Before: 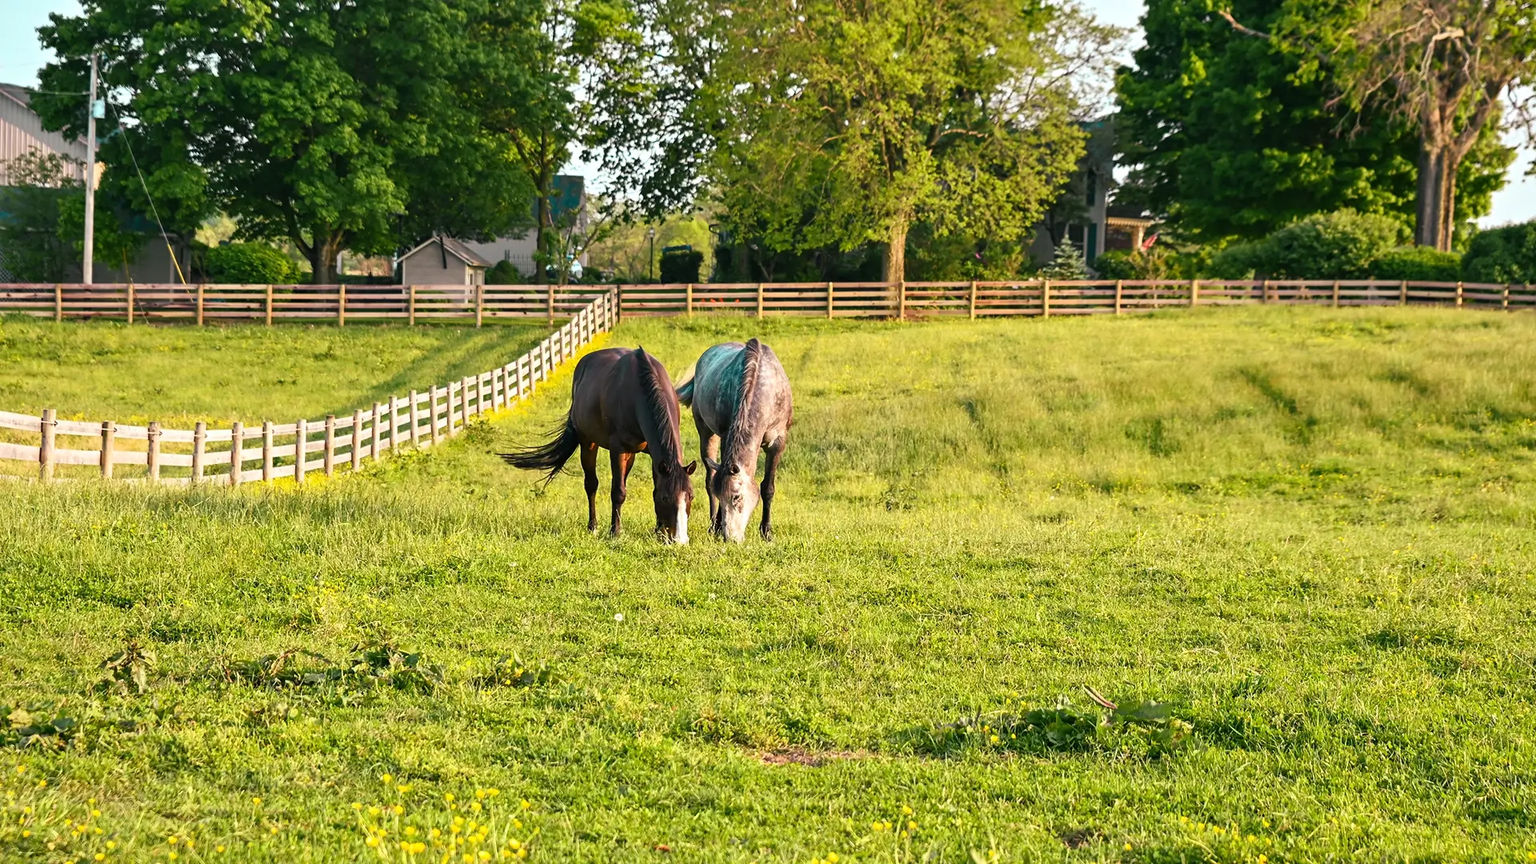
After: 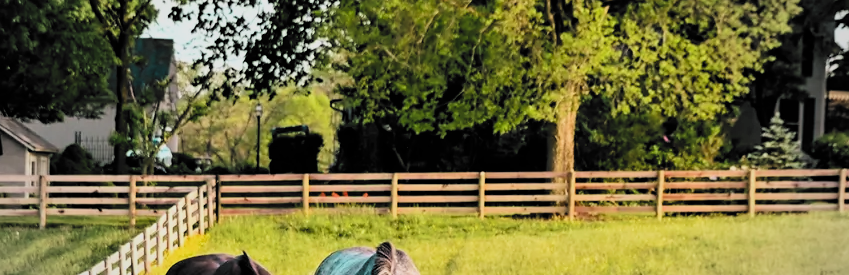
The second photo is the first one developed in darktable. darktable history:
filmic rgb: black relative exposure -5.01 EV, white relative exposure 3.95 EV, hardness 2.9, contrast 1.297, highlights saturation mix -29.13%, color science v6 (2022)
vignetting: fall-off start 71.24%, brightness -0.211, width/height ratio 1.333
exposure: black level correction 0.001, compensate highlight preservation false
crop: left 28.967%, top 16.791%, right 26.807%, bottom 57.682%
